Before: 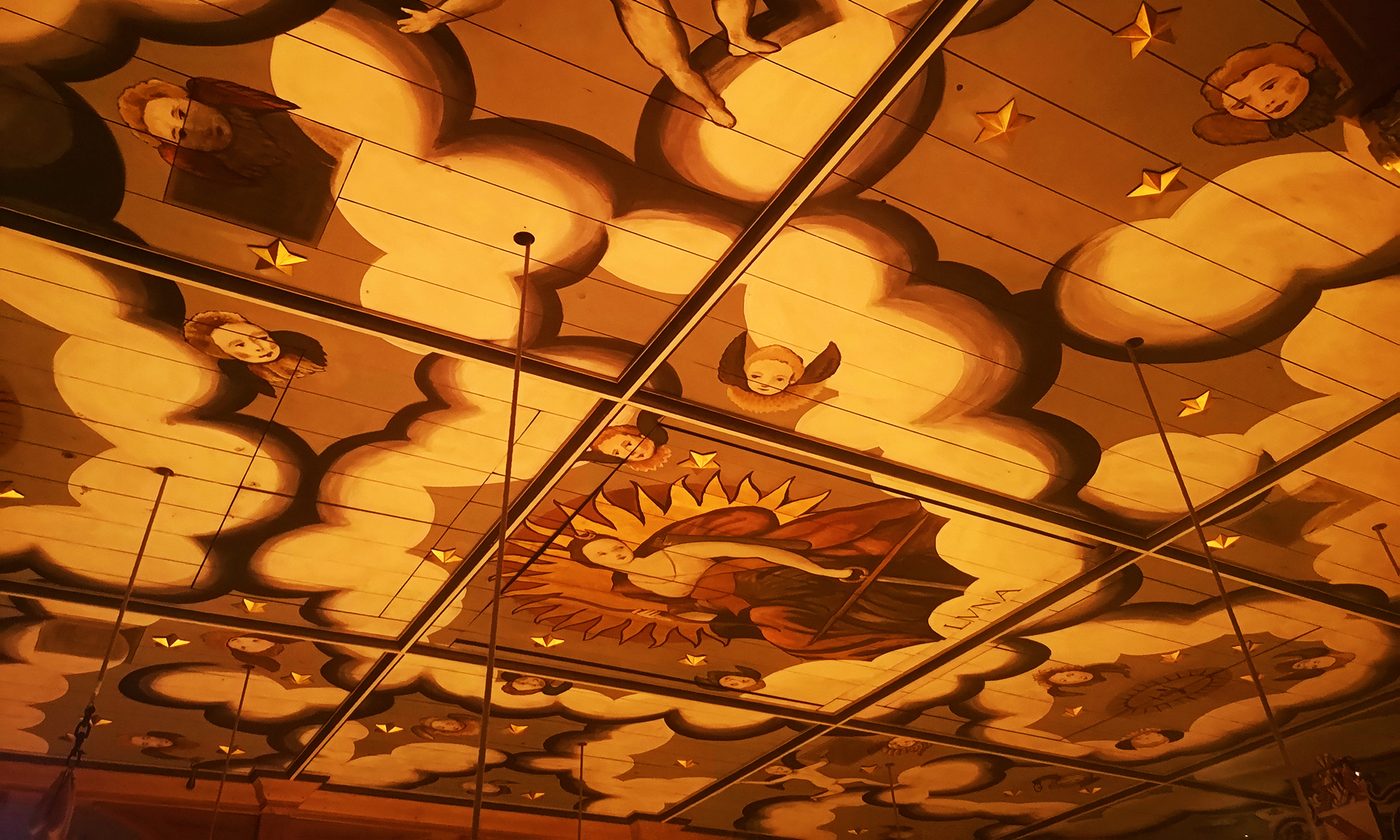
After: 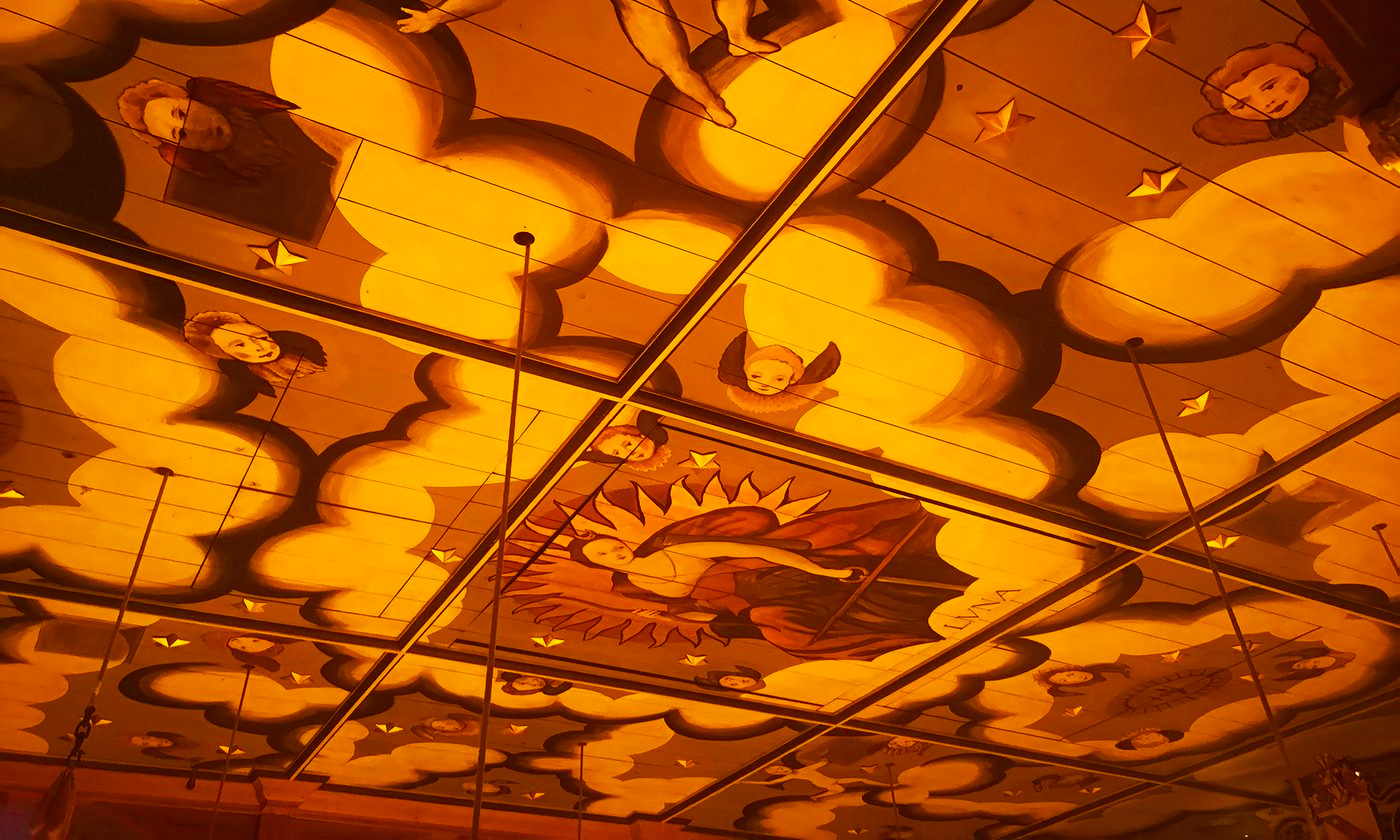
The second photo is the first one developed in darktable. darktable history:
color balance rgb: power › luminance 9.83%, power › chroma 2.813%, power › hue 59.47°, perceptual saturation grading › global saturation 19.219%, global vibrance 31.447%
